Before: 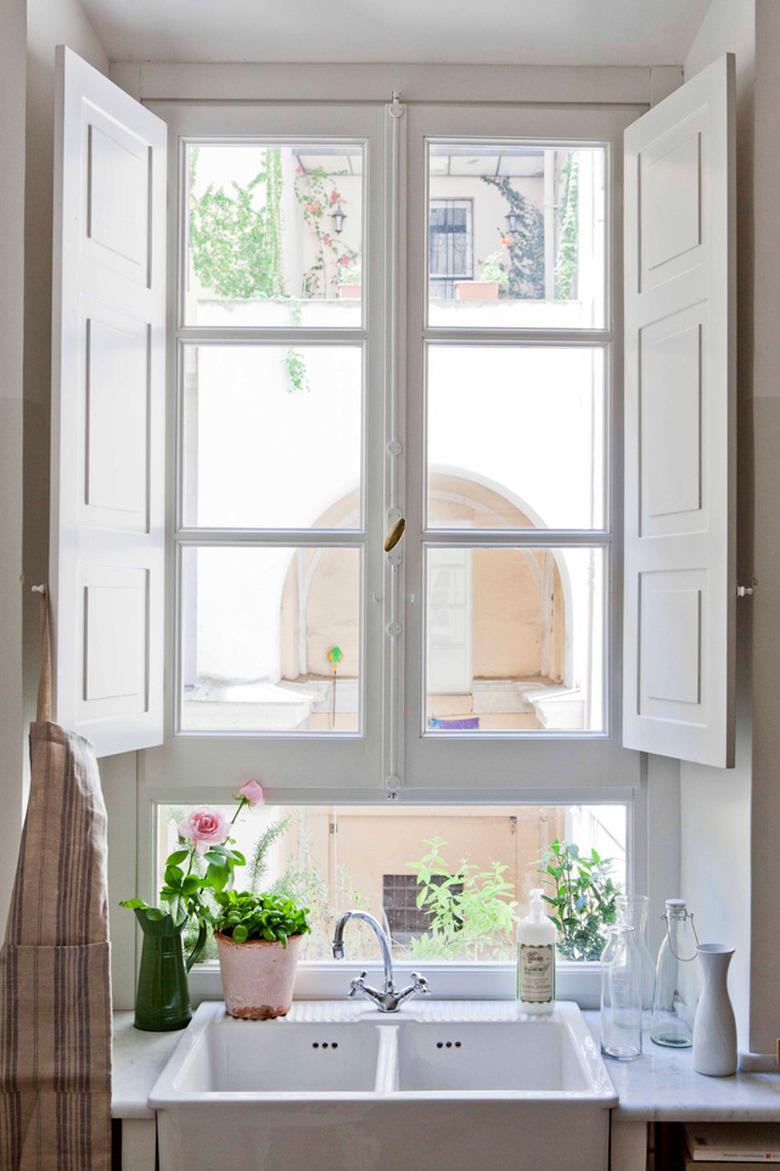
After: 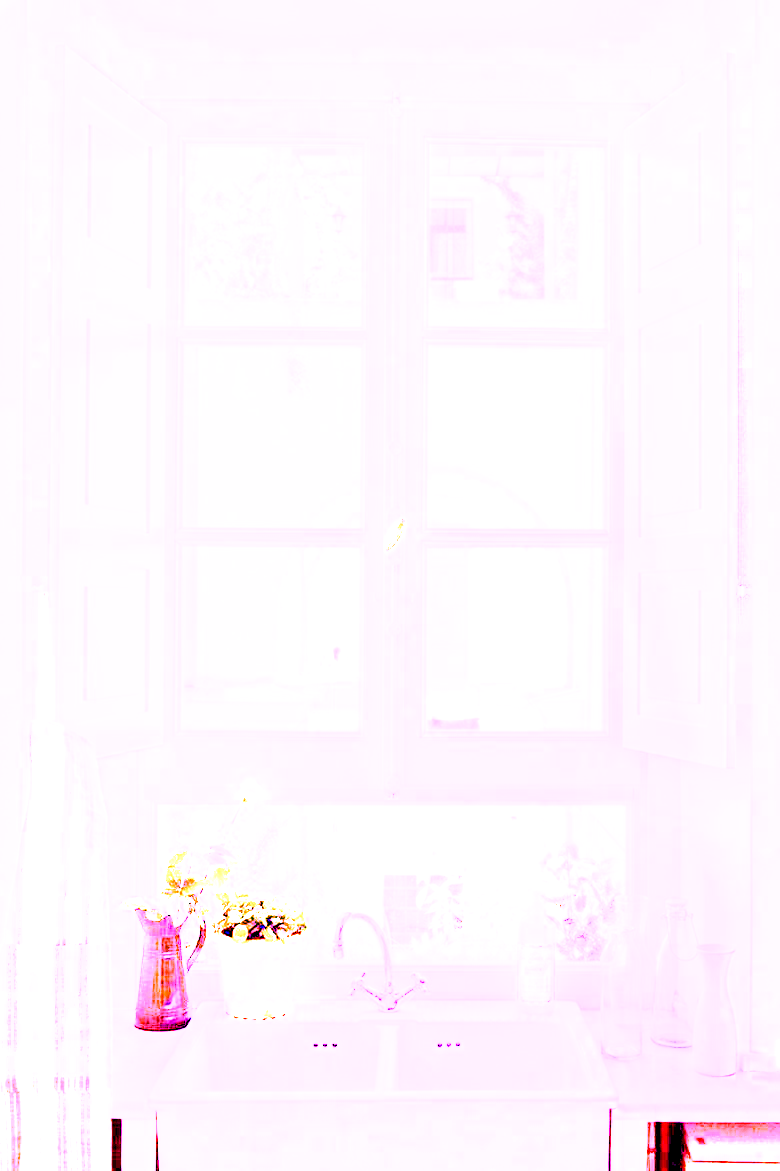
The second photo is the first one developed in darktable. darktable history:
white balance: red 8, blue 8
levels: black 3.83%, white 90.64%, levels [0.044, 0.416, 0.908]
base curve: curves: ch0 [(0, 0) (0.008, 0.007) (0.022, 0.029) (0.048, 0.089) (0.092, 0.197) (0.191, 0.399) (0.275, 0.534) (0.357, 0.65) (0.477, 0.78) (0.542, 0.833) (0.799, 0.973) (1, 1)], preserve colors none
tone equalizer: -8 EV -0.75 EV, -7 EV -0.7 EV, -6 EV -0.6 EV, -5 EV -0.4 EV, -3 EV 0.4 EV, -2 EV 0.6 EV, -1 EV 0.7 EV, +0 EV 0.75 EV, edges refinement/feathering 500, mask exposure compensation -1.57 EV, preserve details no
color zones: curves: ch0 [(0, 0.497) (0.143, 0.5) (0.286, 0.5) (0.429, 0.483) (0.571, 0.116) (0.714, -0.006) (0.857, 0.28) (1, 0.497)]
